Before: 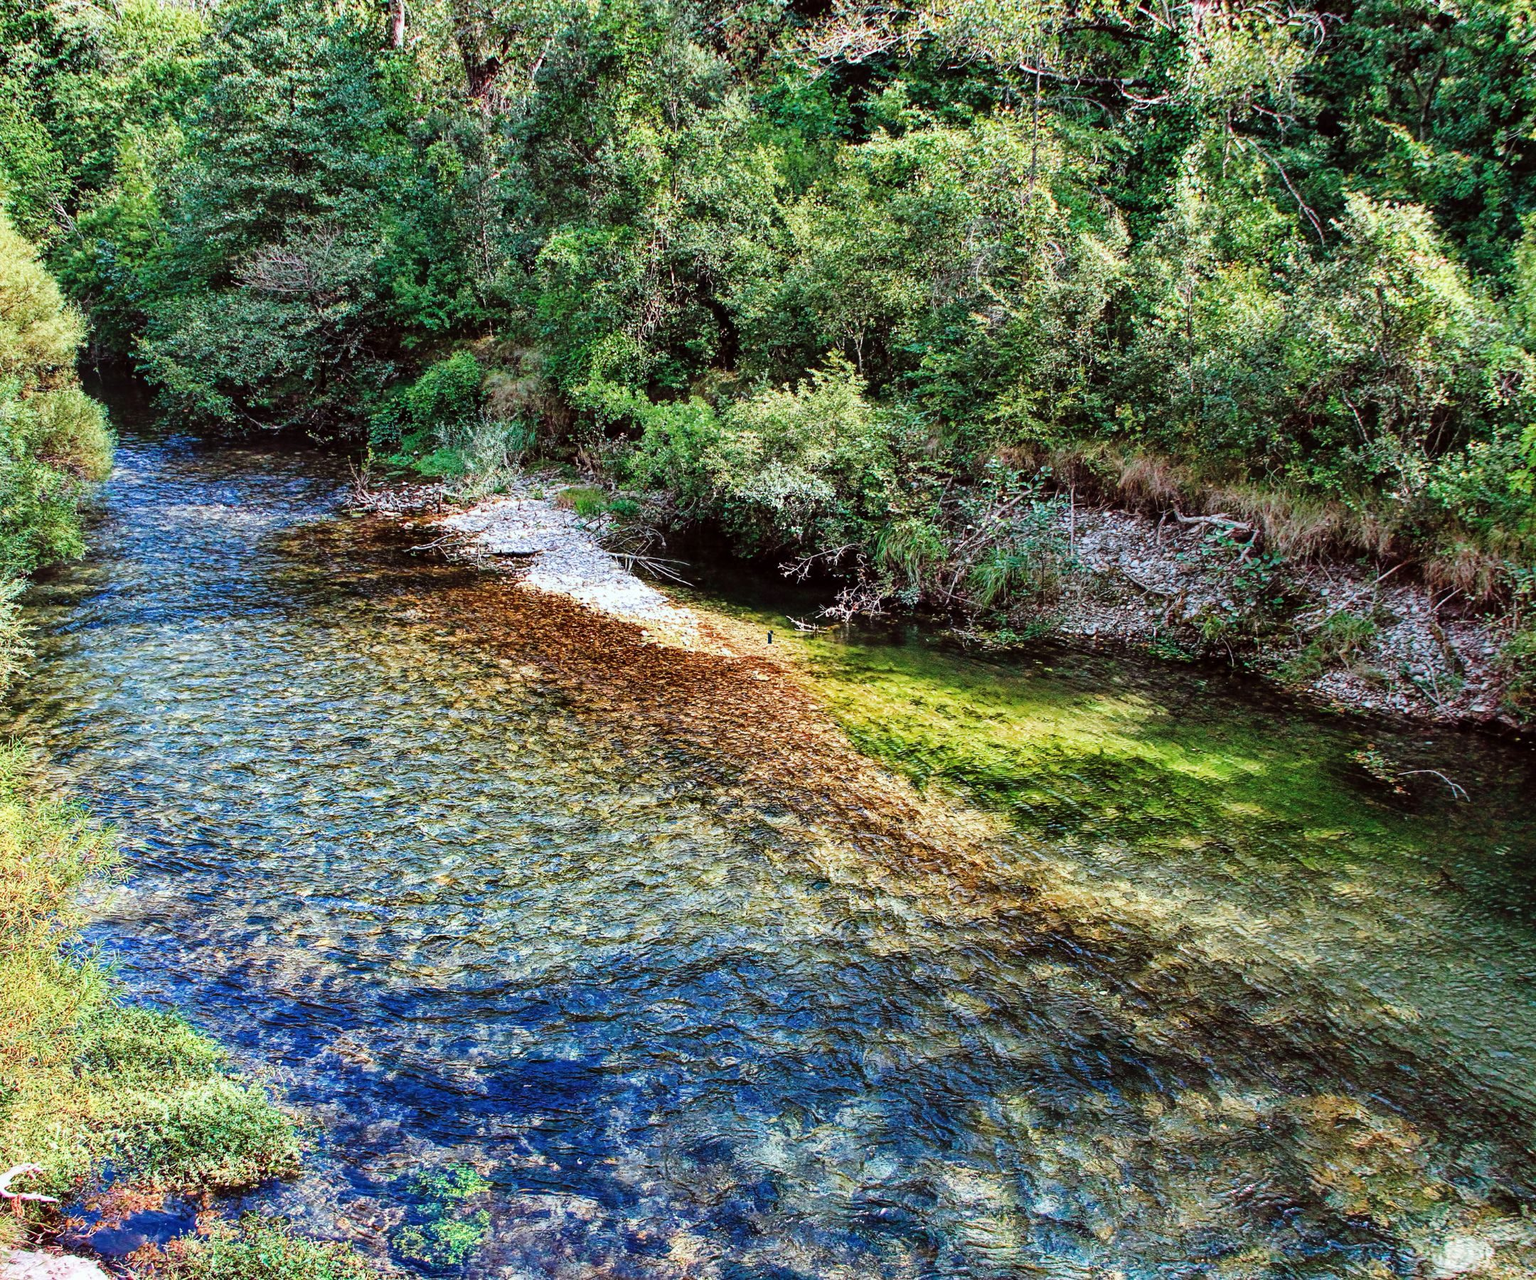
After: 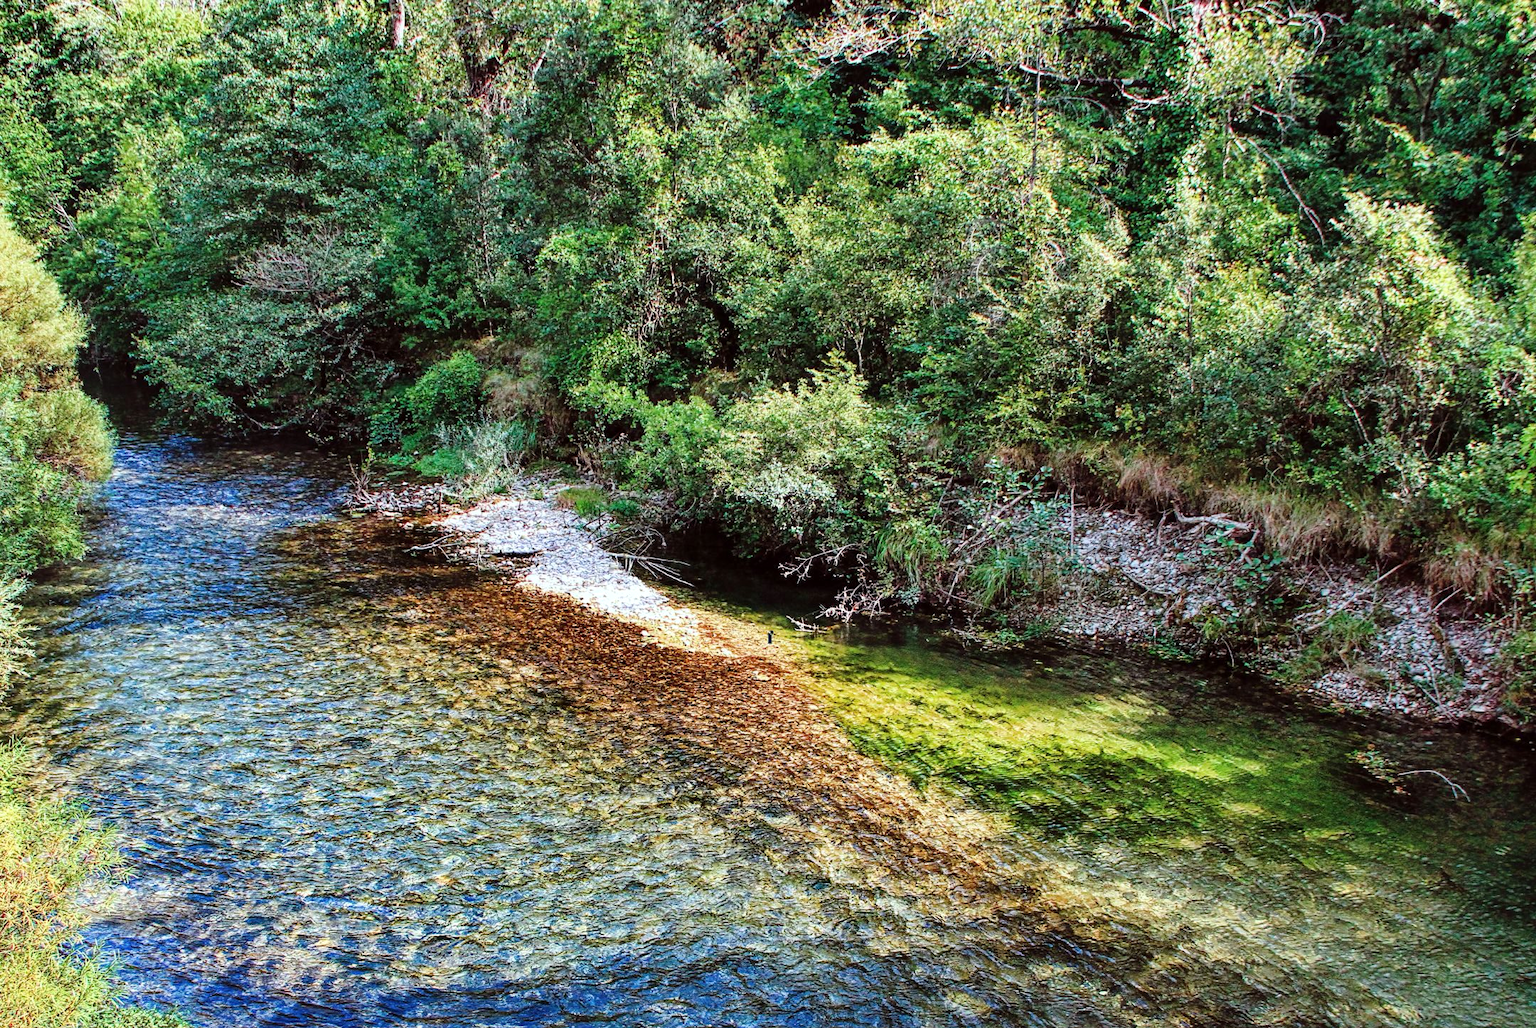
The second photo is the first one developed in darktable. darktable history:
exposure: exposure 0.078 EV, compensate highlight preservation false
crop: bottom 19.644%
